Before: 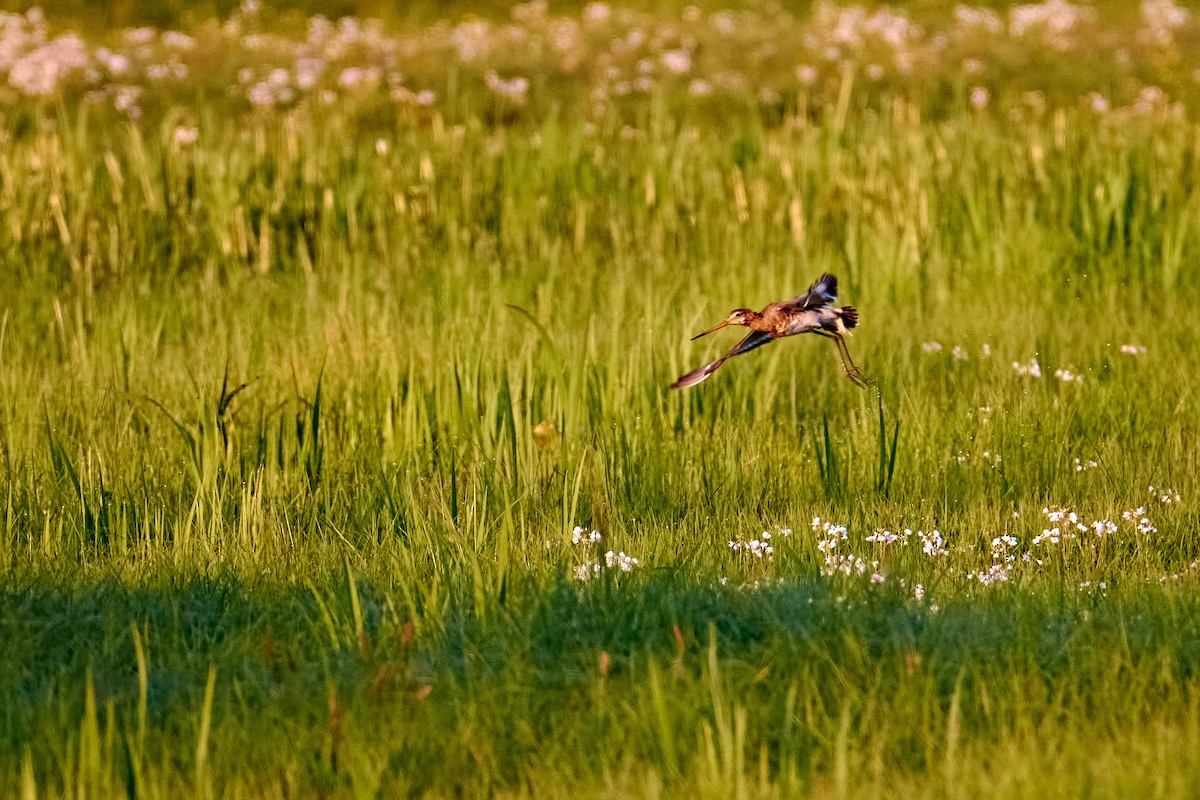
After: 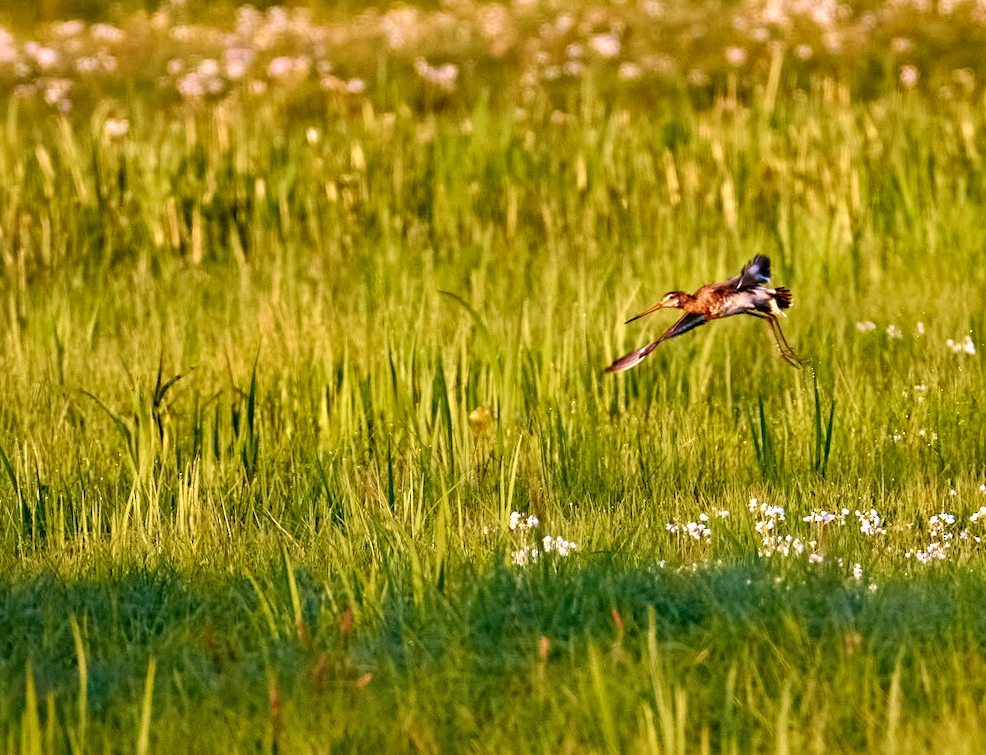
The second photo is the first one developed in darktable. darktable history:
exposure: black level correction 0.001, exposure 0.5 EV, compensate exposure bias true, compensate highlight preservation false
crop and rotate: angle 1°, left 4.281%, top 0.642%, right 11.383%, bottom 2.486%
shadows and highlights: radius 108.52, shadows 23.73, highlights -59.32, low approximation 0.01, soften with gaussian
